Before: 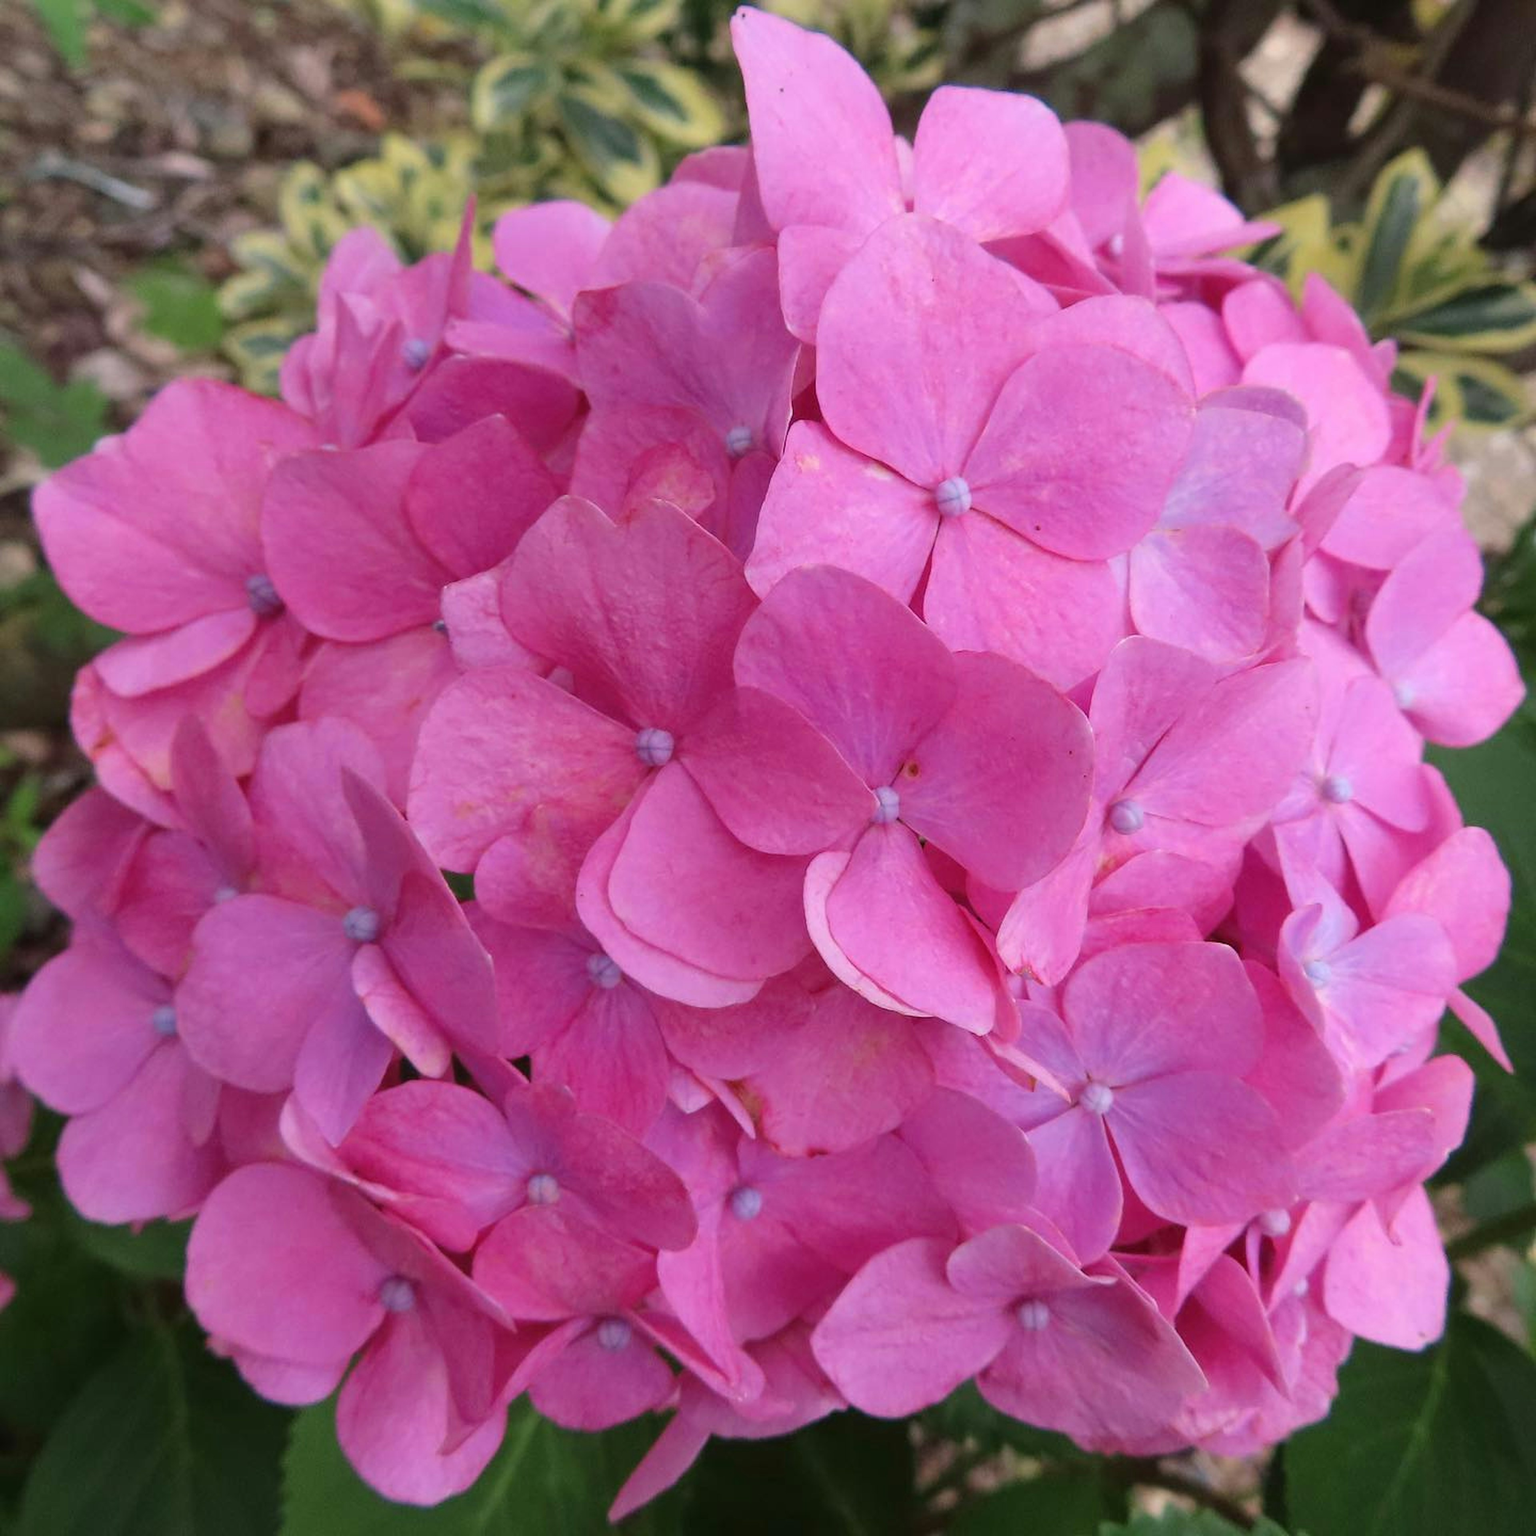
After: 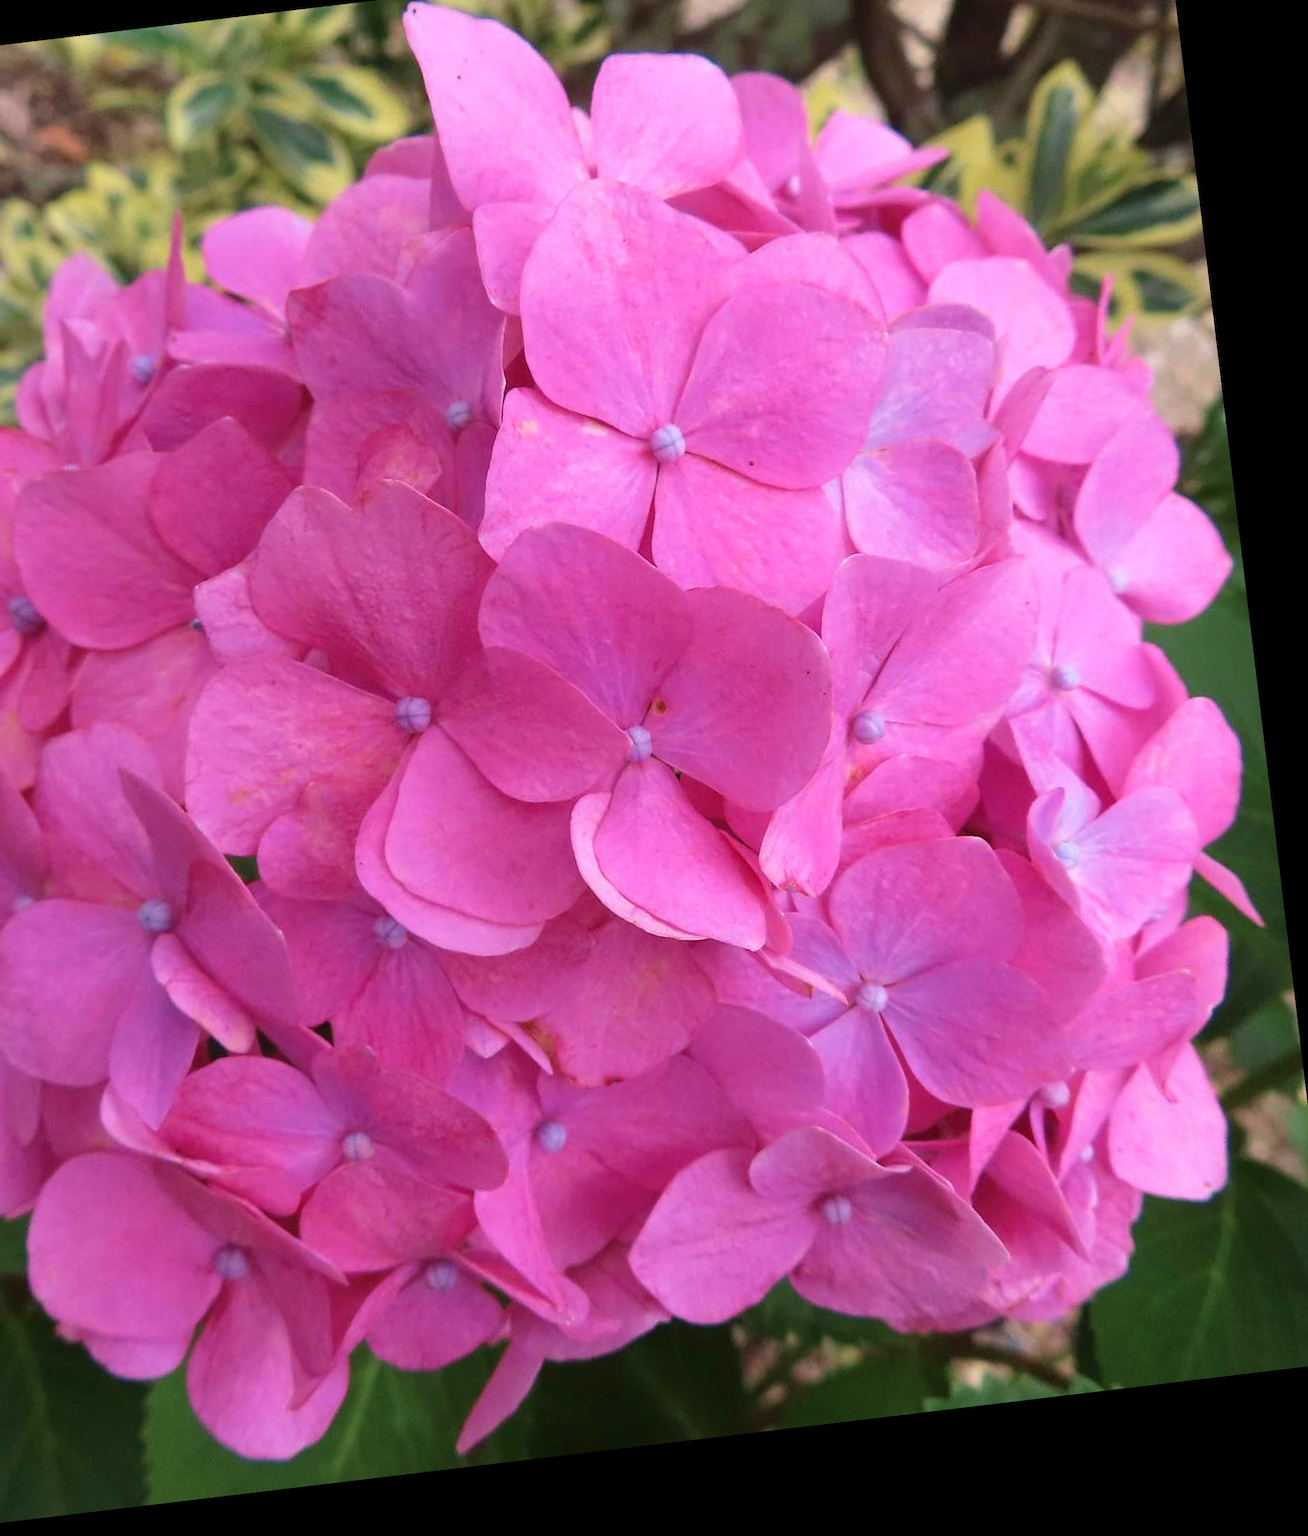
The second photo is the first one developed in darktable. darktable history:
crop and rotate: left 17.959%, top 5.771%, right 1.742%
exposure: exposure 0.2 EV, compensate highlight preservation false
velvia: on, module defaults
rotate and perspective: rotation -6.83°, automatic cropping off
